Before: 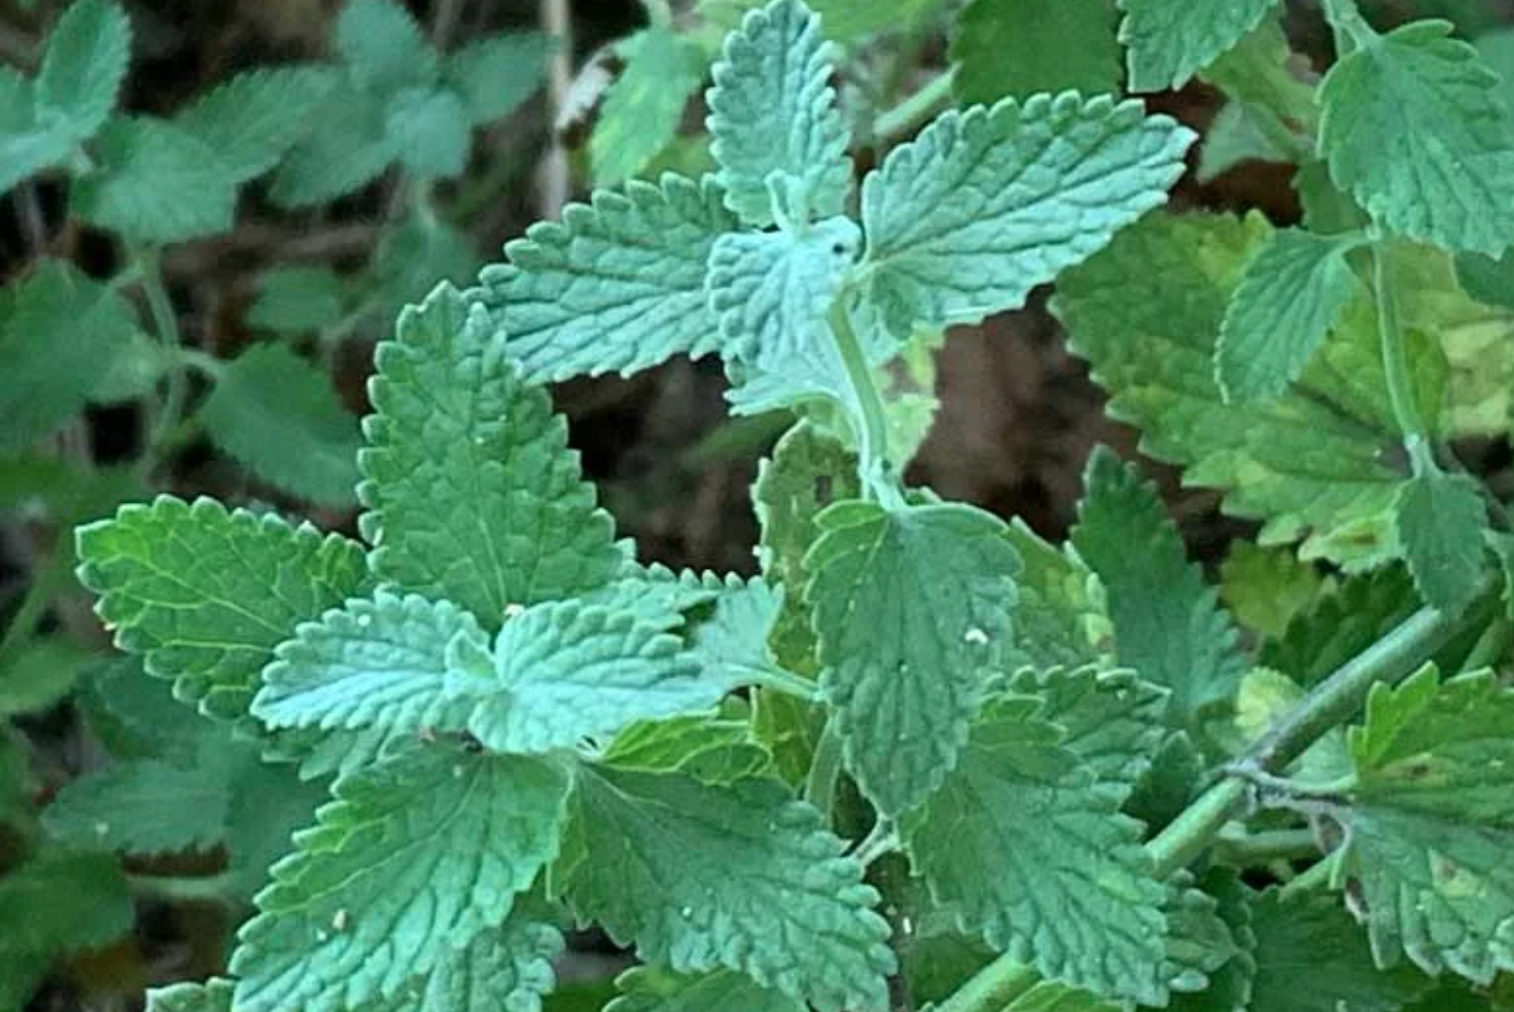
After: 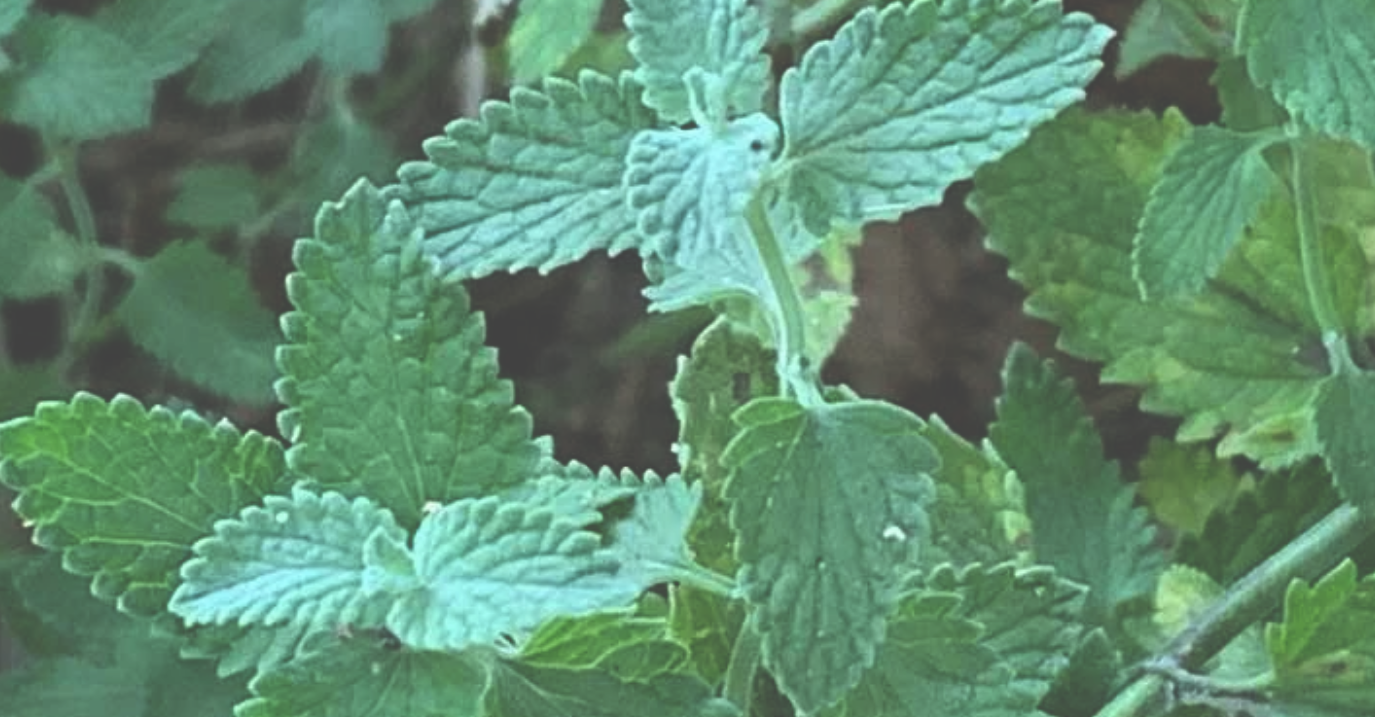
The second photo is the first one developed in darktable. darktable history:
exposure: black level correction -0.086, compensate exposure bias true, compensate highlight preservation false
contrast brightness saturation: brightness -0.098
crop: left 5.419%, top 10.247%, right 3.746%, bottom 18.817%
